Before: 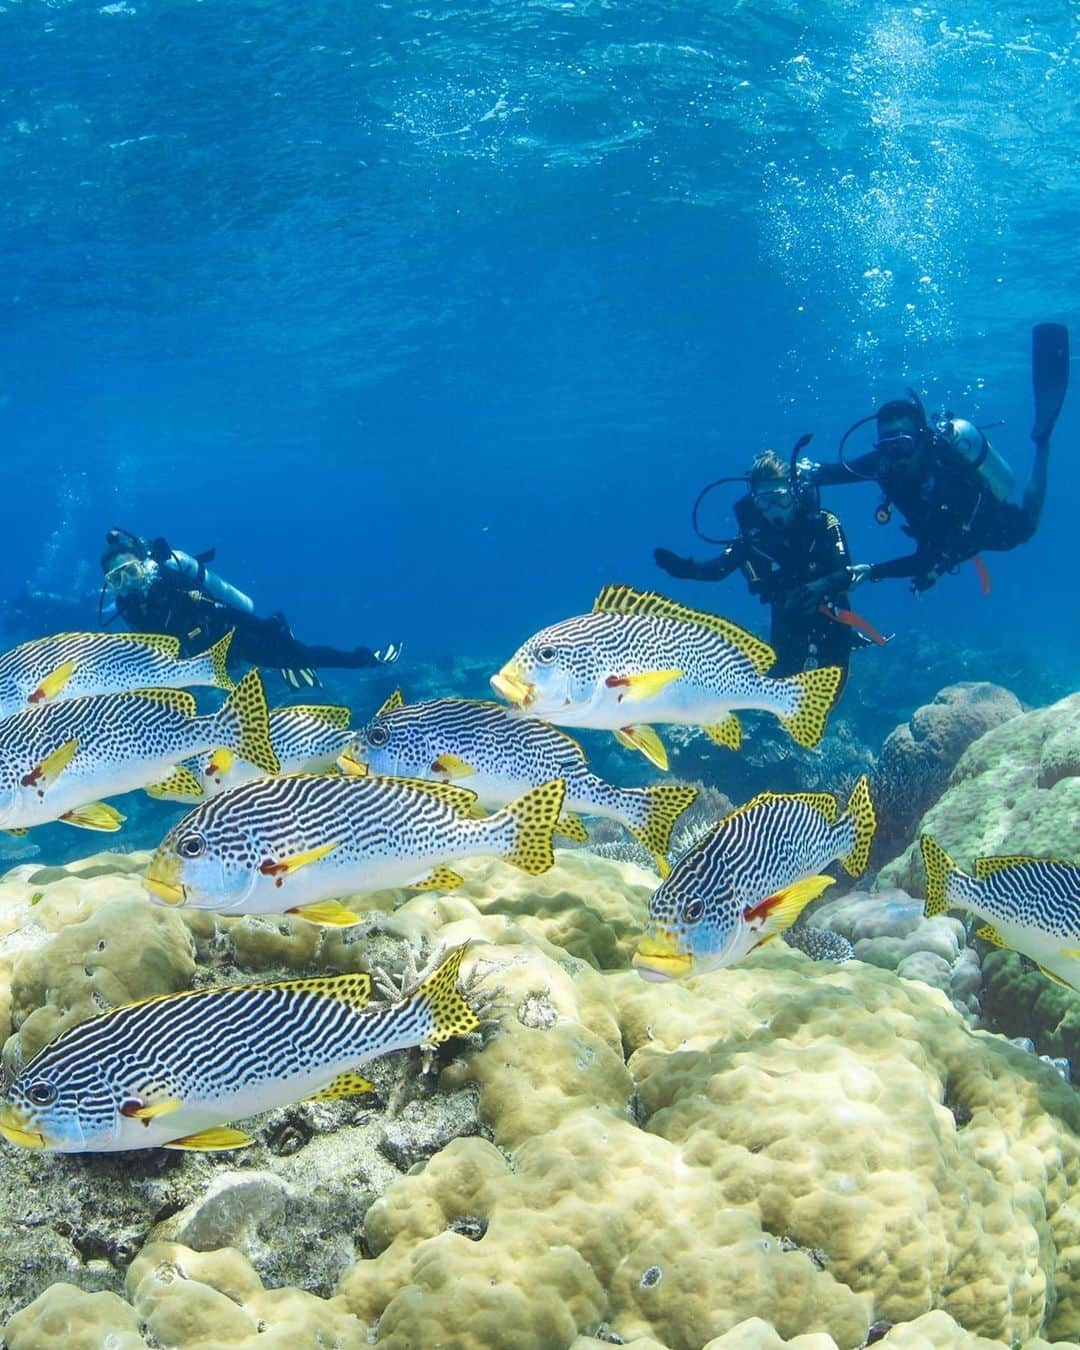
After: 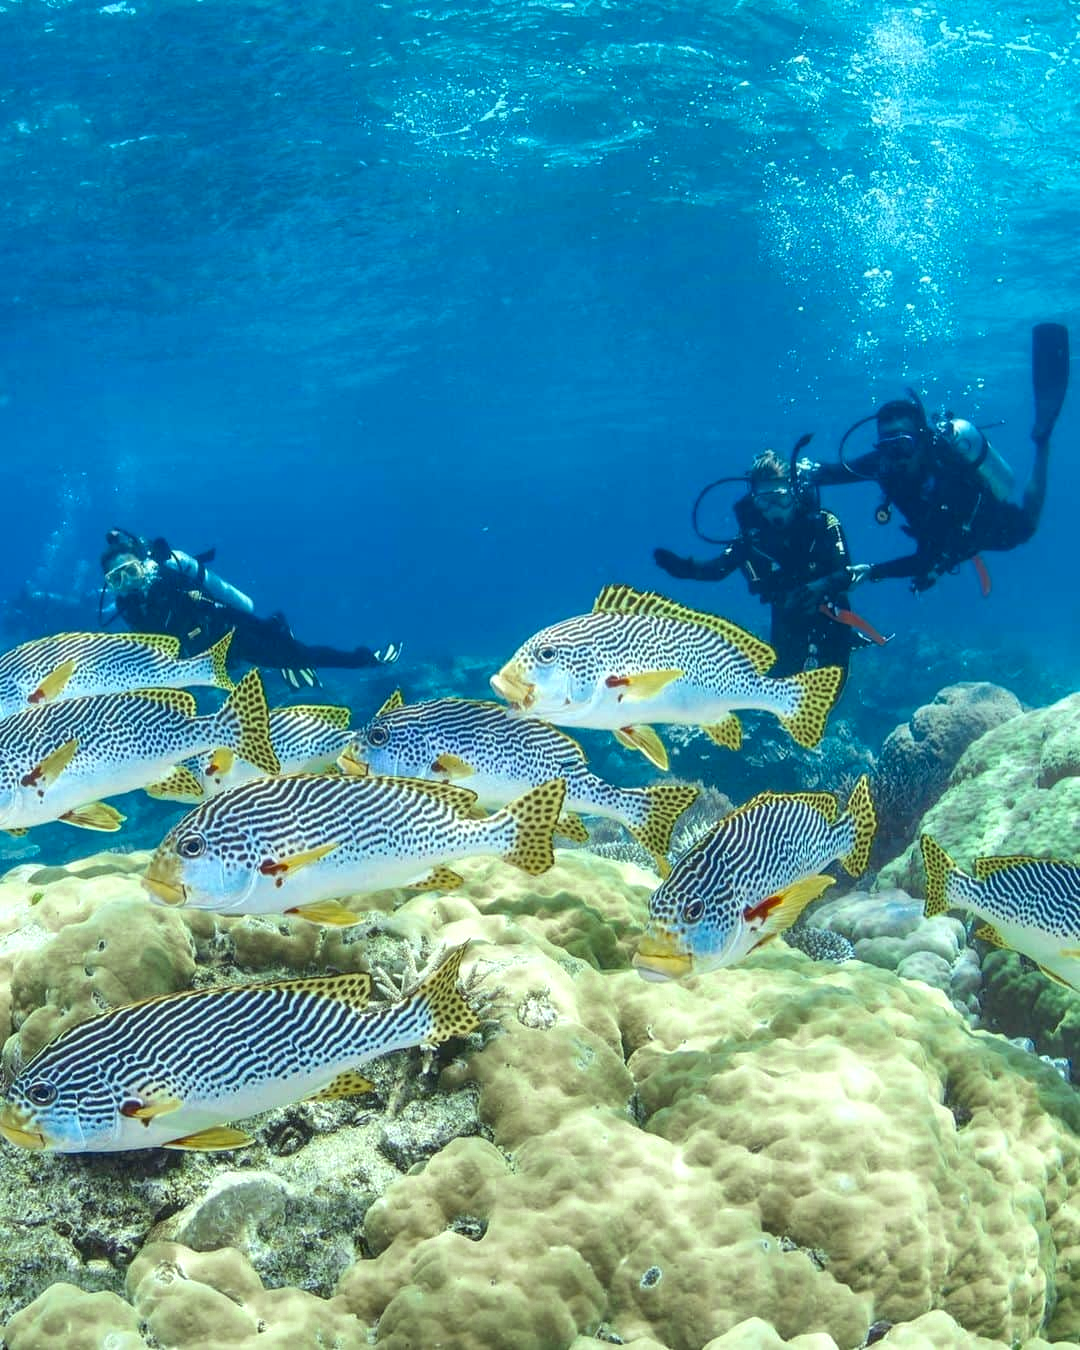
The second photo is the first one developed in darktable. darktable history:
color zones: curves: ch0 [(0.11, 0.396) (0.195, 0.36) (0.25, 0.5) (0.303, 0.412) (0.357, 0.544) (0.75, 0.5) (0.967, 0.328)]; ch1 [(0, 0.468) (0.112, 0.512) (0.202, 0.6) (0.25, 0.5) (0.307, 0.352) (0.357, 0.544) (0.75, 0.5) (0.963, 0.524)]
local contrast: on, module defaults
color correction: highlights a* -8.16, highlights b* 3.6
